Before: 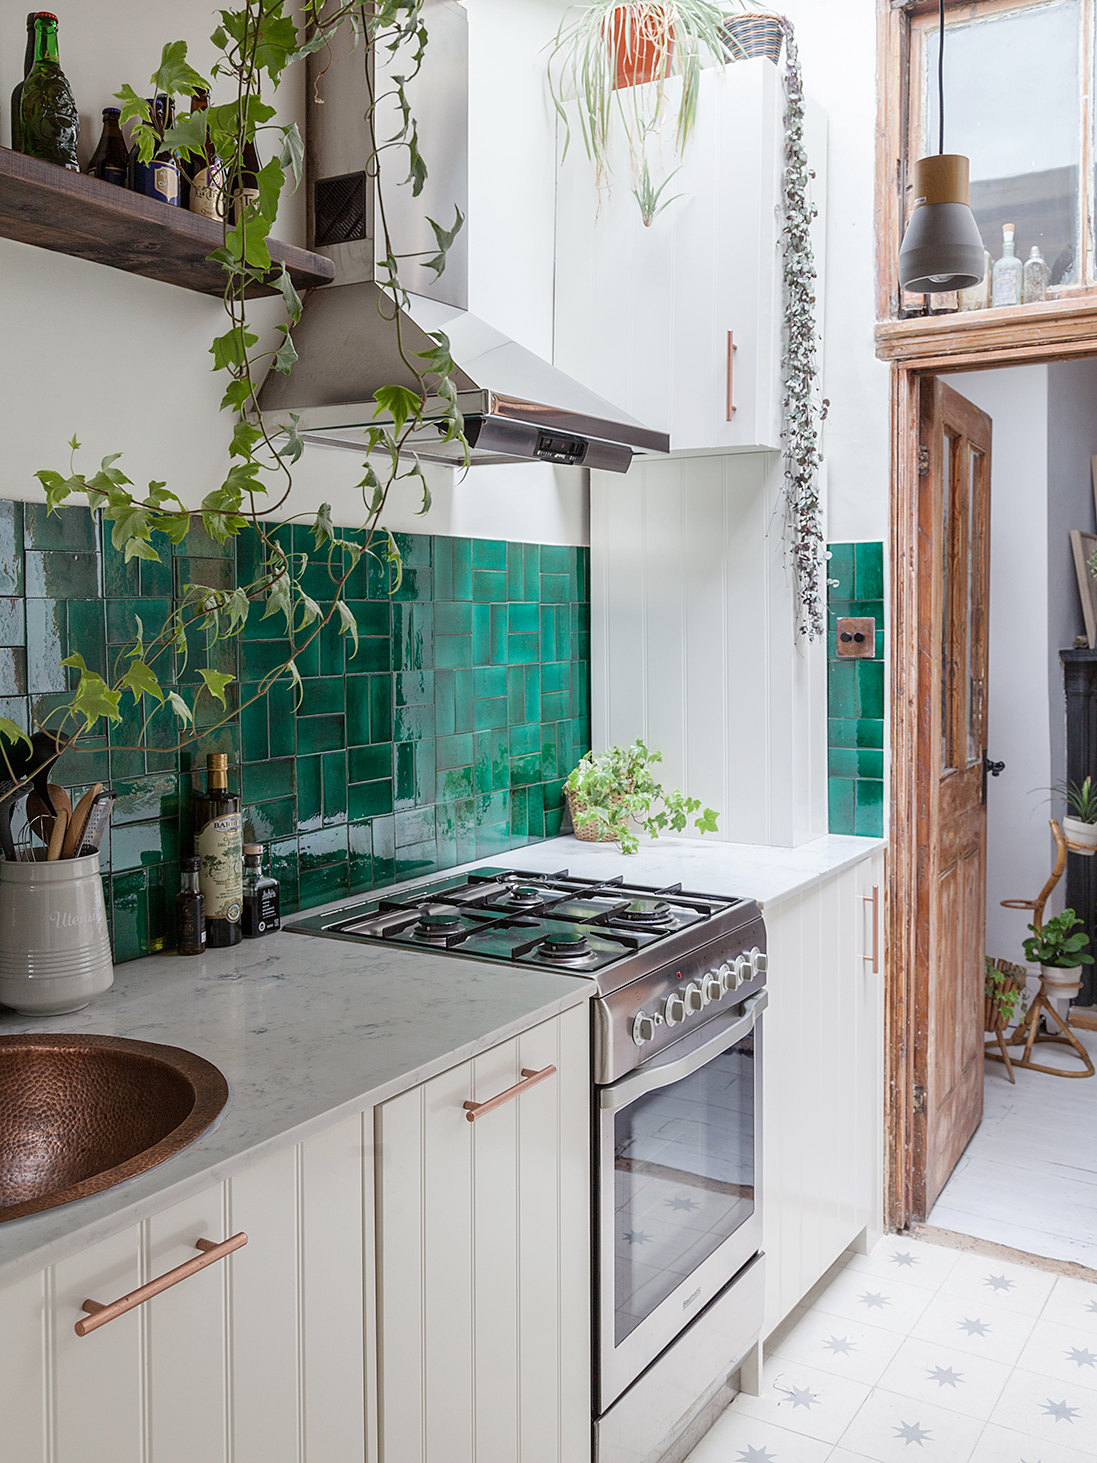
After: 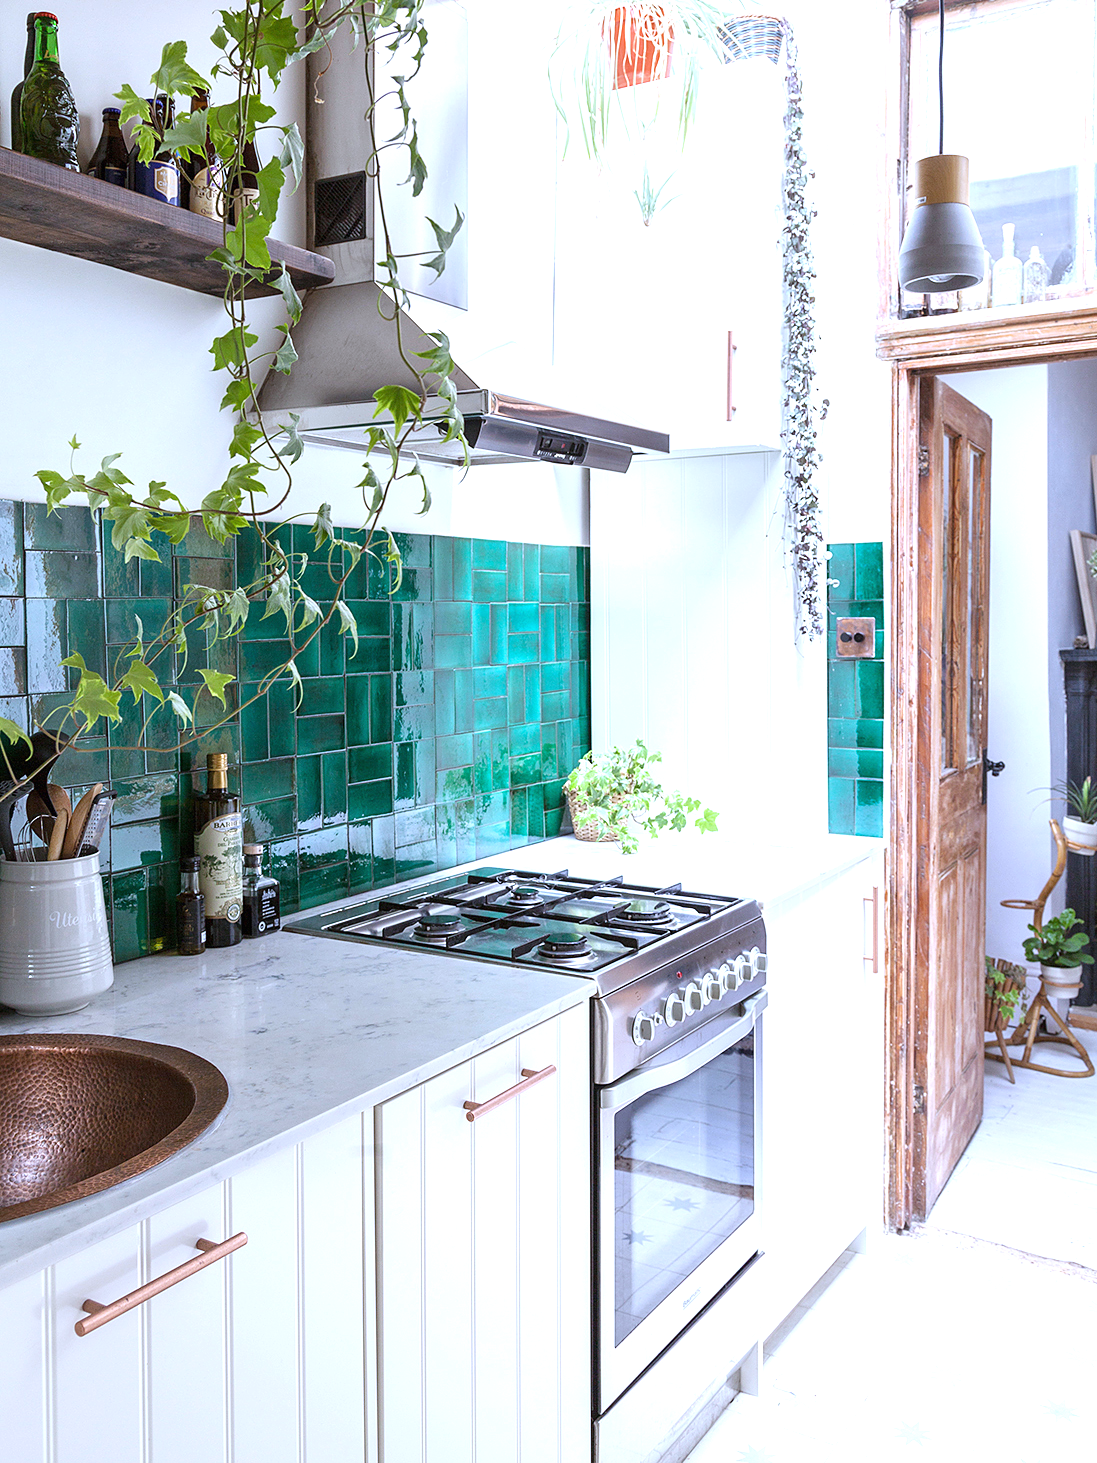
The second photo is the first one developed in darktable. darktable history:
exposure: black level correction 0, exposure 0.9 EV, compensate highlight preservation false
white balance: red 0.948, green 1.02, blue 1.176
